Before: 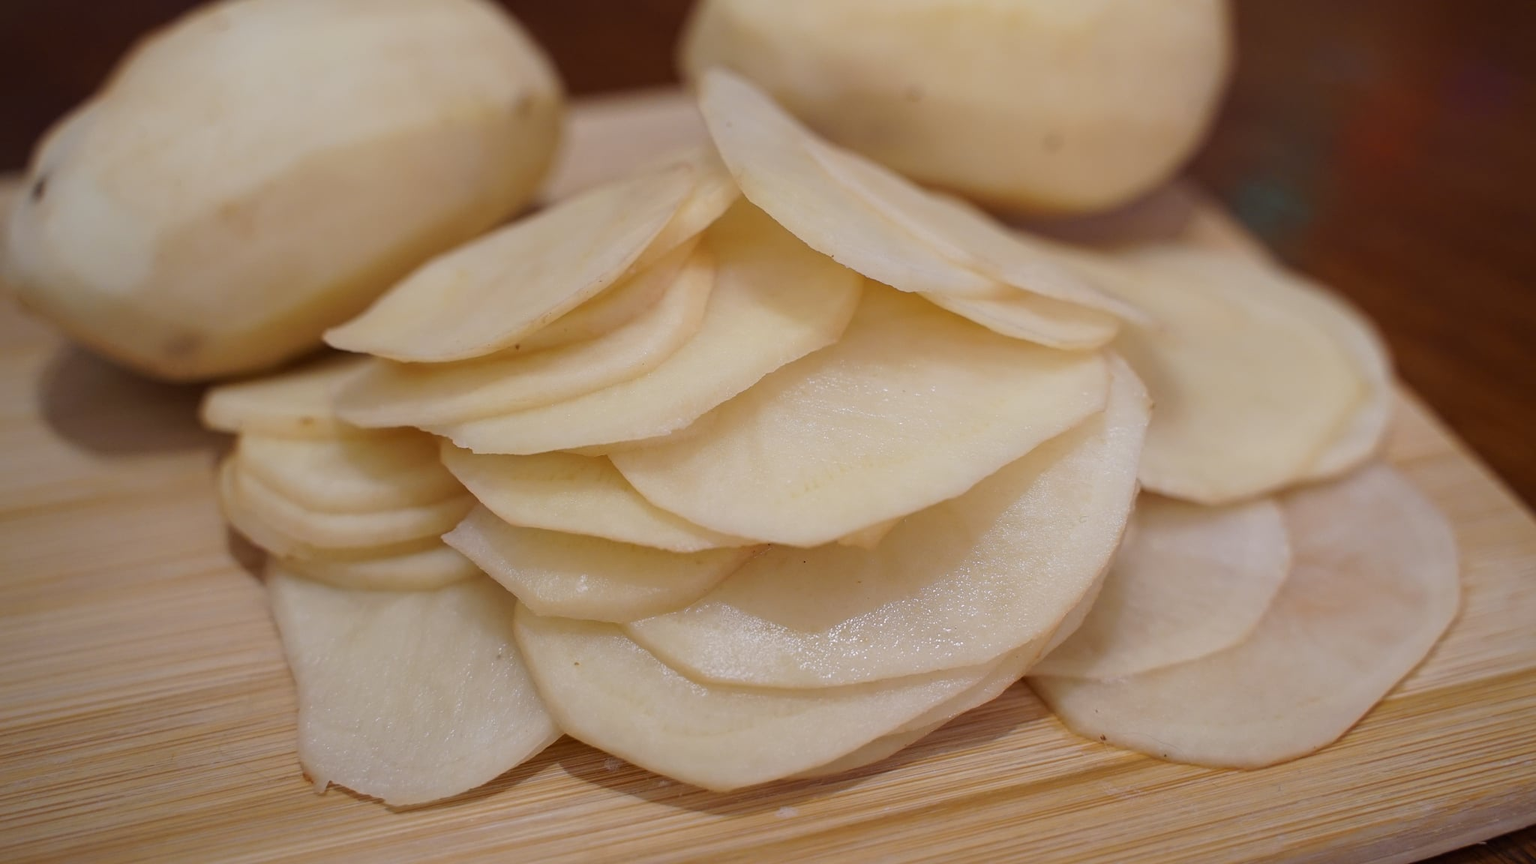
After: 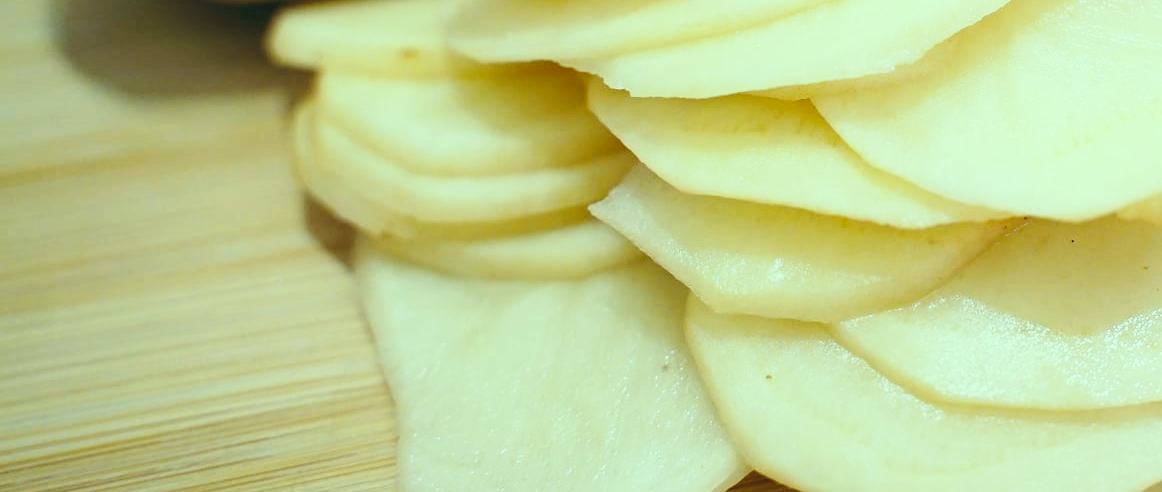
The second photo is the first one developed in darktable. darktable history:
base curve: curves: ch0 [(0, 0) (0.026, 0.03) (0.109, 0.232) (0.351, 0.748) (0.669, 0.968) (1, 1)], preserve colors none
crop: top 44.143%, right 43.25%, bottom 13.149%
color correction: highlights a* -19.38, highlights b* 9.8, shadows a* -20.34, shadows b* -11.05
